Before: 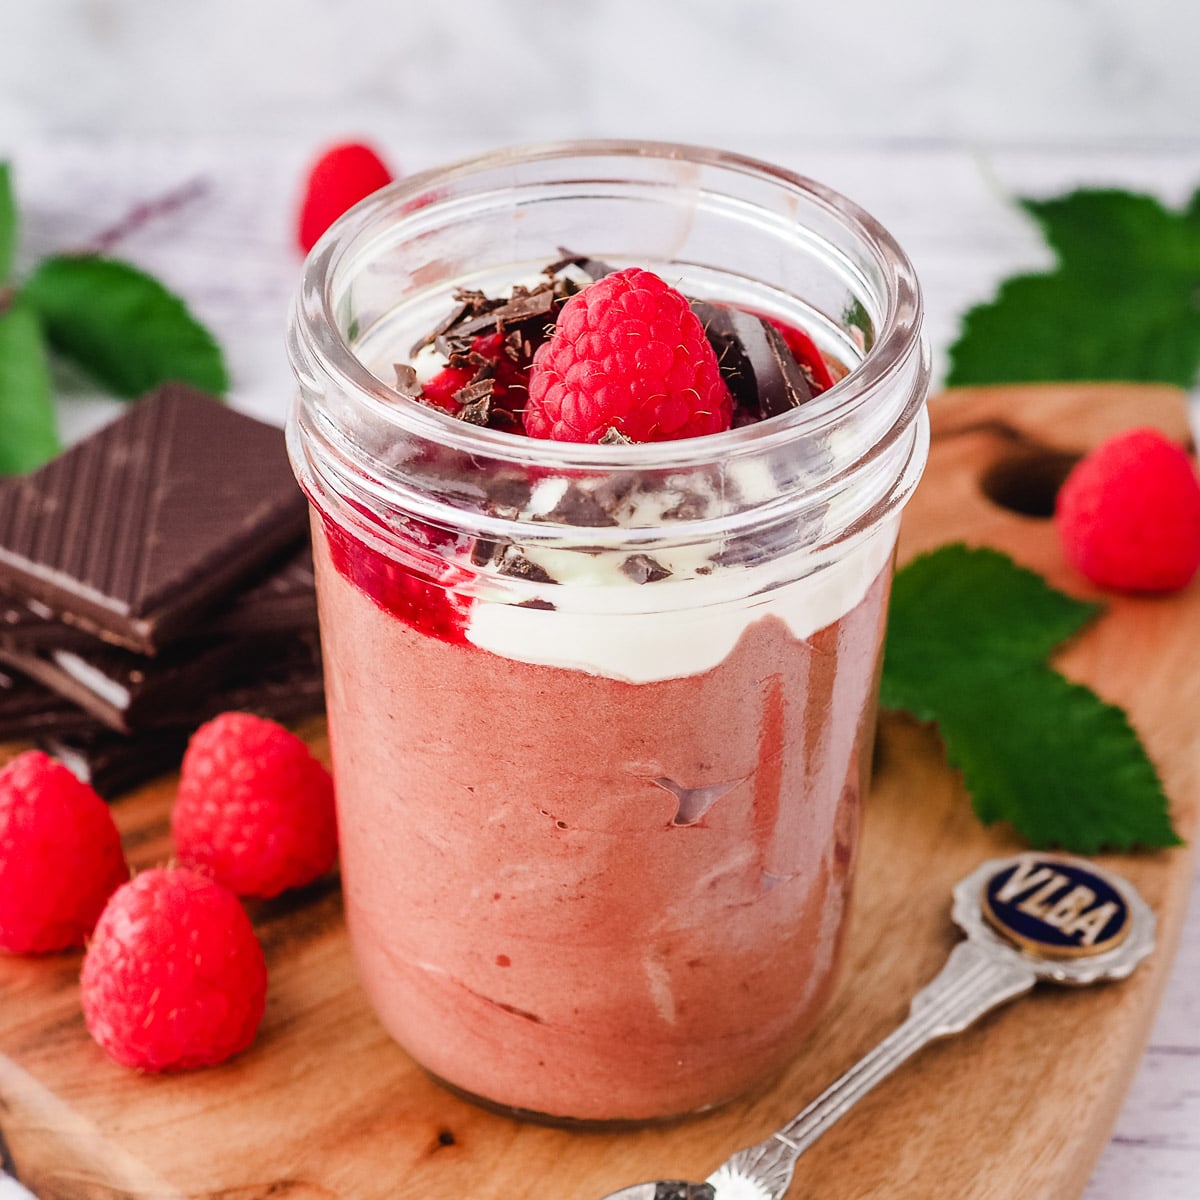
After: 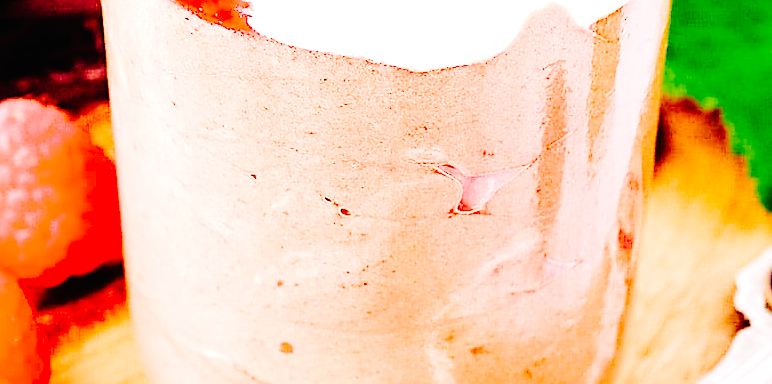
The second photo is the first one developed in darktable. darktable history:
base curve: curves: ch0 [(0, 0) (0.036, 0.01) (0.123, 0.254) (0.258, 0.504) (0.507, 0.748) (1, 1)], preserve colors none
white balance: red 1.009, blue 1.027
crop: left 18.091%, top 51.13%, right 17.525%, bottom 16.85%
tone curve: curves: ch0 [(0, 0) (0.526, 0.642) (1, 1)], color space Lab, linked channels, preserve colors none
exposure: exposure 1 EV, compensate highlight preservation false
sharpen: radius 1.4, amount 1.25, threshold 0.7
contrast brightness saturation: contrast 0.05
